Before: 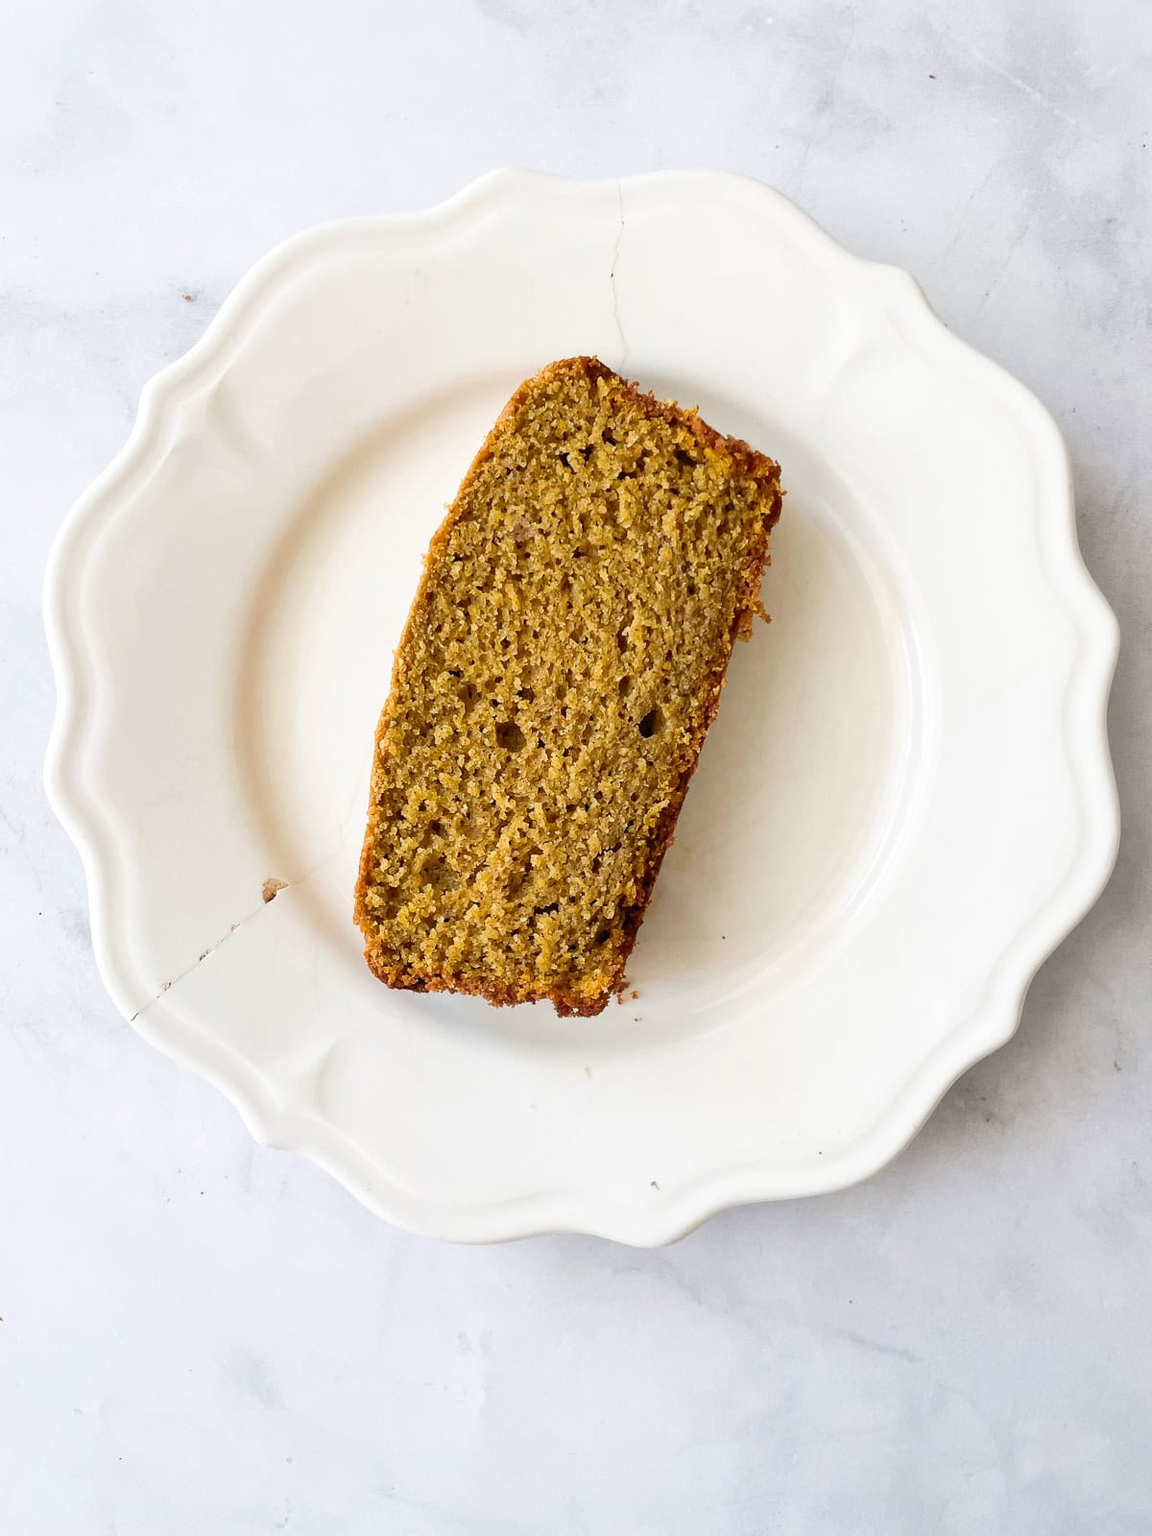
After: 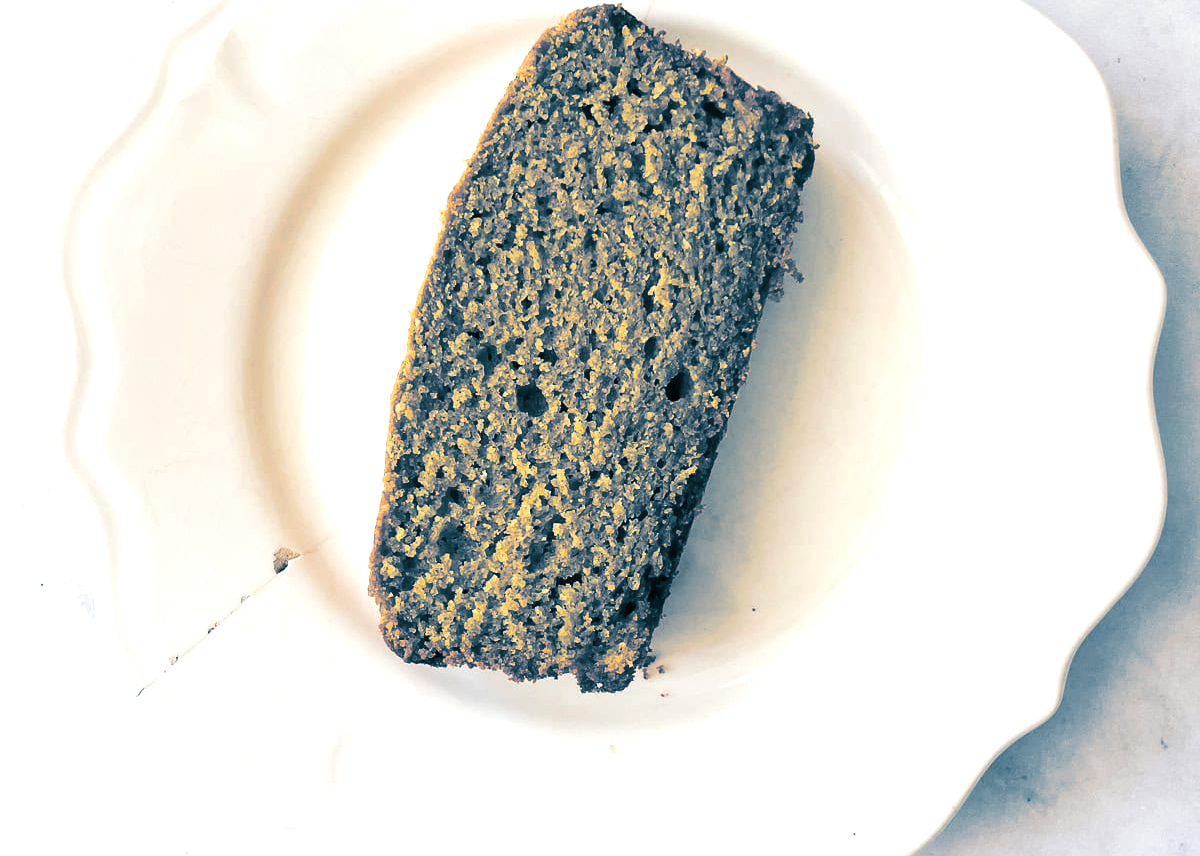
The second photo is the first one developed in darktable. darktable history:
tone equalizer: -8 EV -0.417 EV, -7 EV -0.389 EV, -6 EV -0.333 EV, -5 EV -0.222 EV, -3 EV 0.222 EV, -2 EV 0.333 EV, -1 EV 0.389 EV, +0 EV 0.417 EV, edges refinement/feathering 500, mask exposure compensation -1.25 EV, preserve details no
split-toning: shadows › hue 212.4°, balance -70
crop and rotate: top 23.043%, bottom 23.437%
